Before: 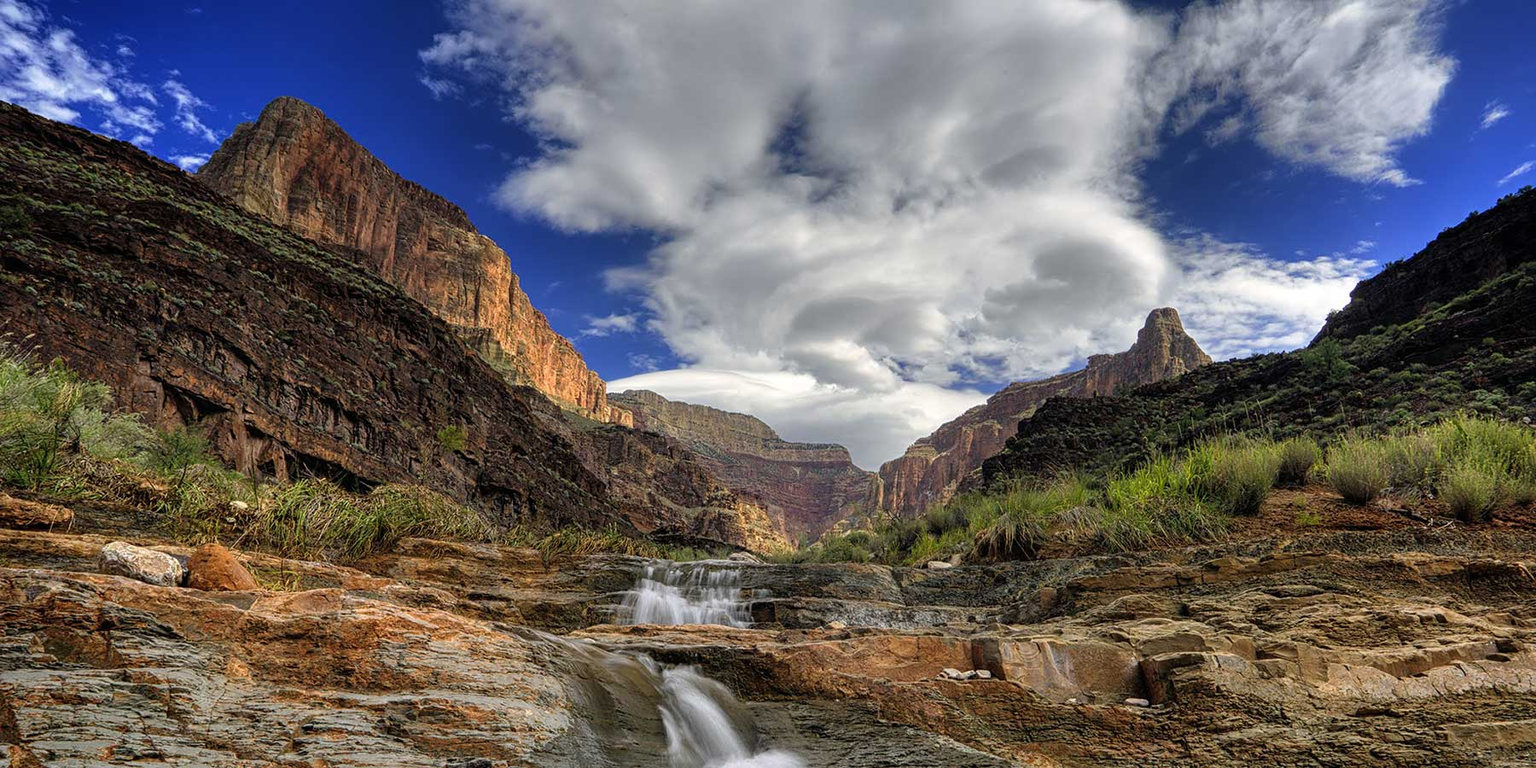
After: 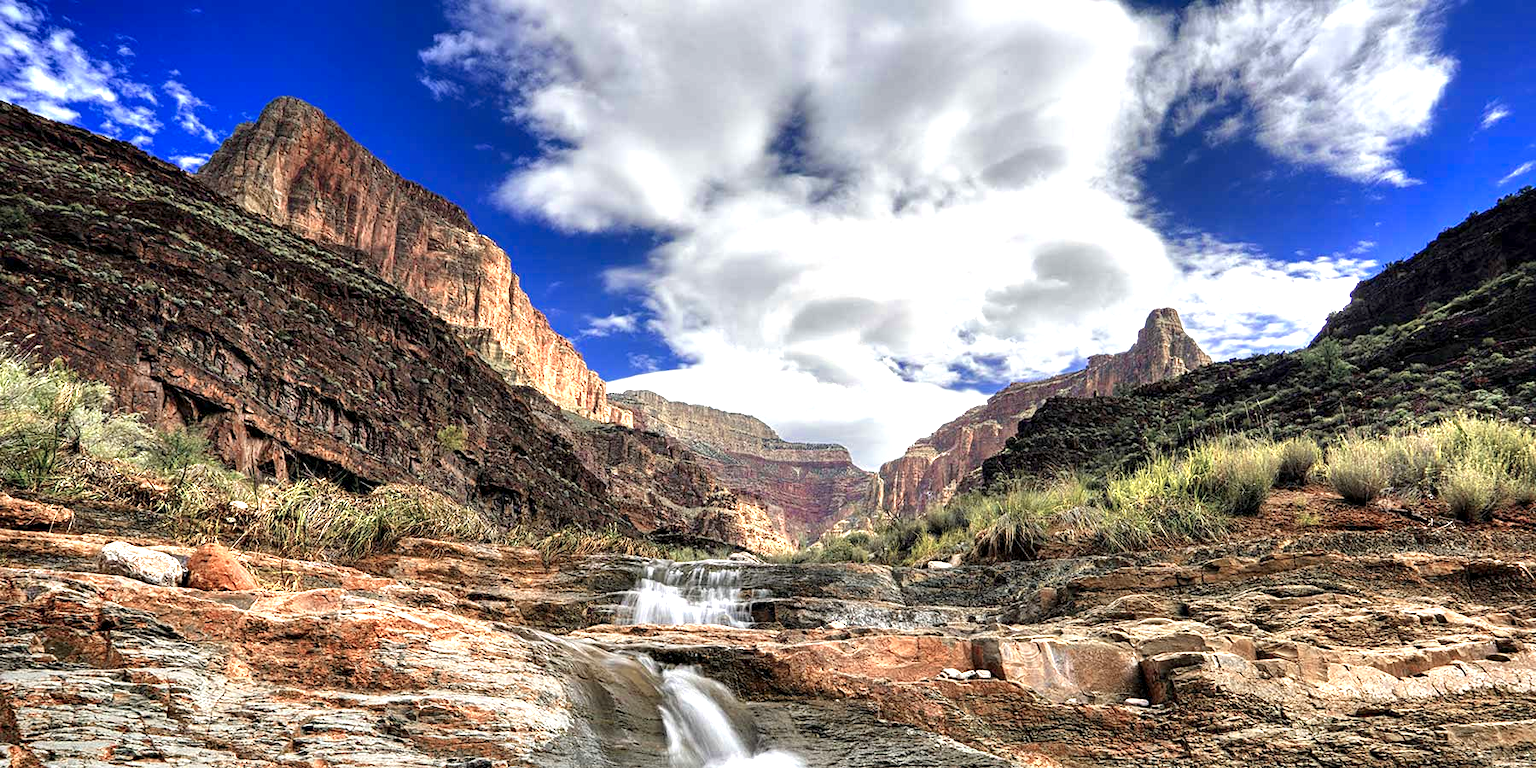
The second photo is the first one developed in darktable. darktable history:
exposure: black level correction 0, exposure 1.1 EV, compensate exposure bias true, compensate highlight preservation false
contrast equalizer: octaves 7, y [[0.6 ×6], [0.55 ×6], [0 ×6], [0 ×6], [0 ×6]], mix 0.29
color zones: curves: ch0 [(0, 0.473) (0.001, 0.473) (0.226, 0.548) (0.4, 0.589) (0.525, 0.54) (0.728, 0.403) (0.999, 0.473) (1, 0.473)]; ch1 [(0, 0.619) (0.001, 0.619) (0.234, 0.388) (0.4, 0.372) (0.528, 0.422) (0.732, 0.53) (0.999, 0.619) (1, 0.619)]; ch2 [(0, 0.547) (0.001, 0.547) (0.226, 0.45) (0.4, 0.525) (0.525, 0.585) (0.8, 0.511) (0.999, 0.547) (1, 0.547)]
white balance: emerald 1
